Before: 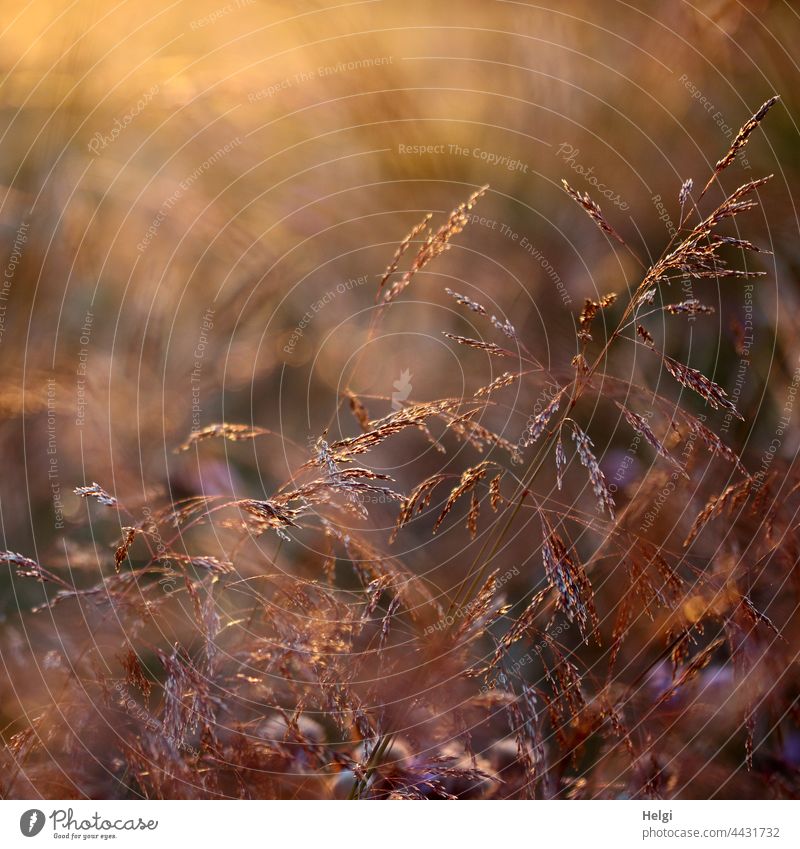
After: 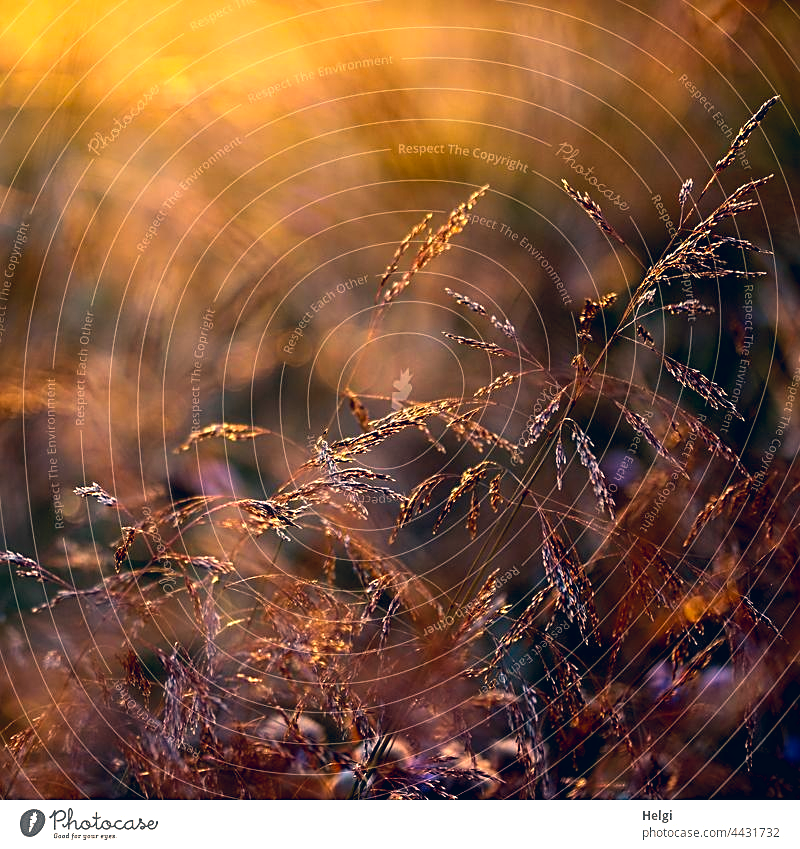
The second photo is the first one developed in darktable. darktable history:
color correction: highlights a* 10.32, highlights b* 14.66, shadows a* -9.59, shadows b* -15.02
sharpen: on, module defaults
color balance: lift [0.991, 1, 1, 1], gamma [0.996, 1, 1, 1], input saturation 98.52%, contrast 20.34%, output saturation 103.72%
